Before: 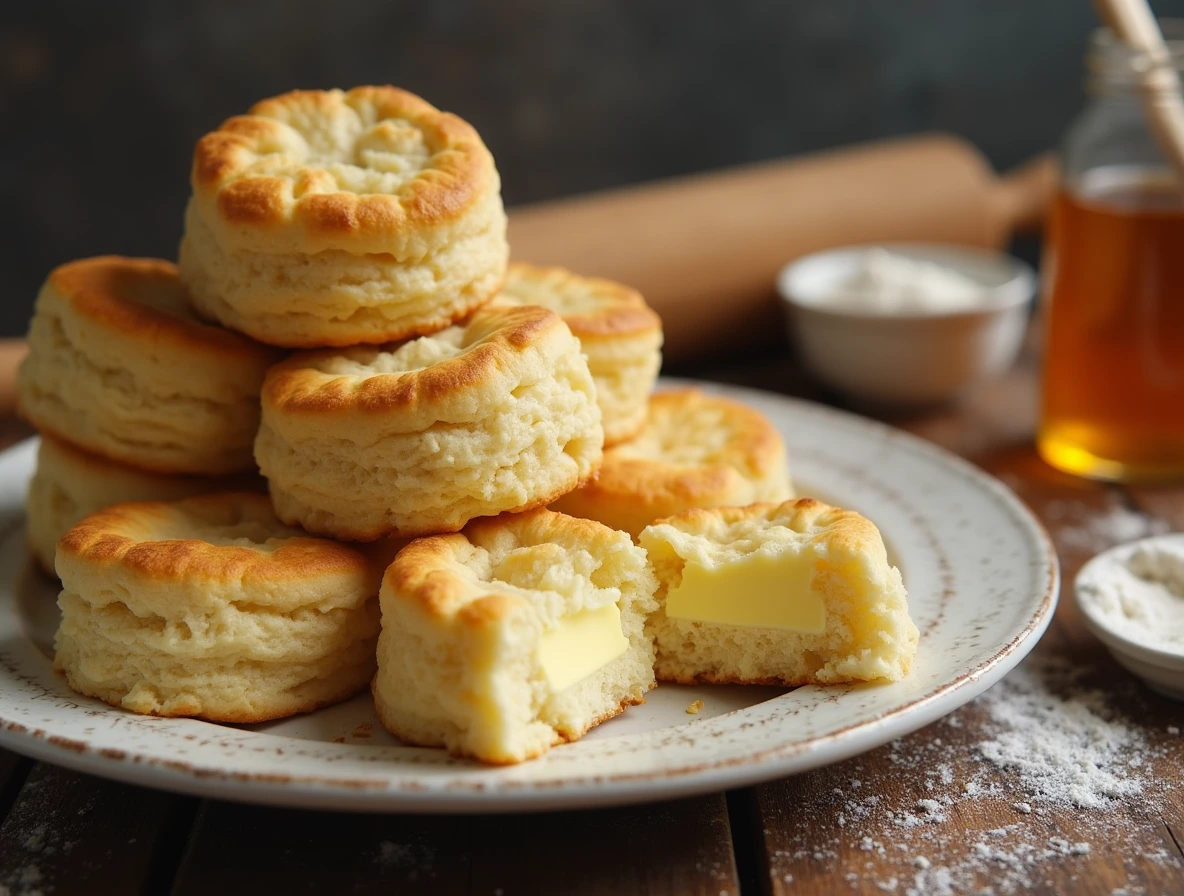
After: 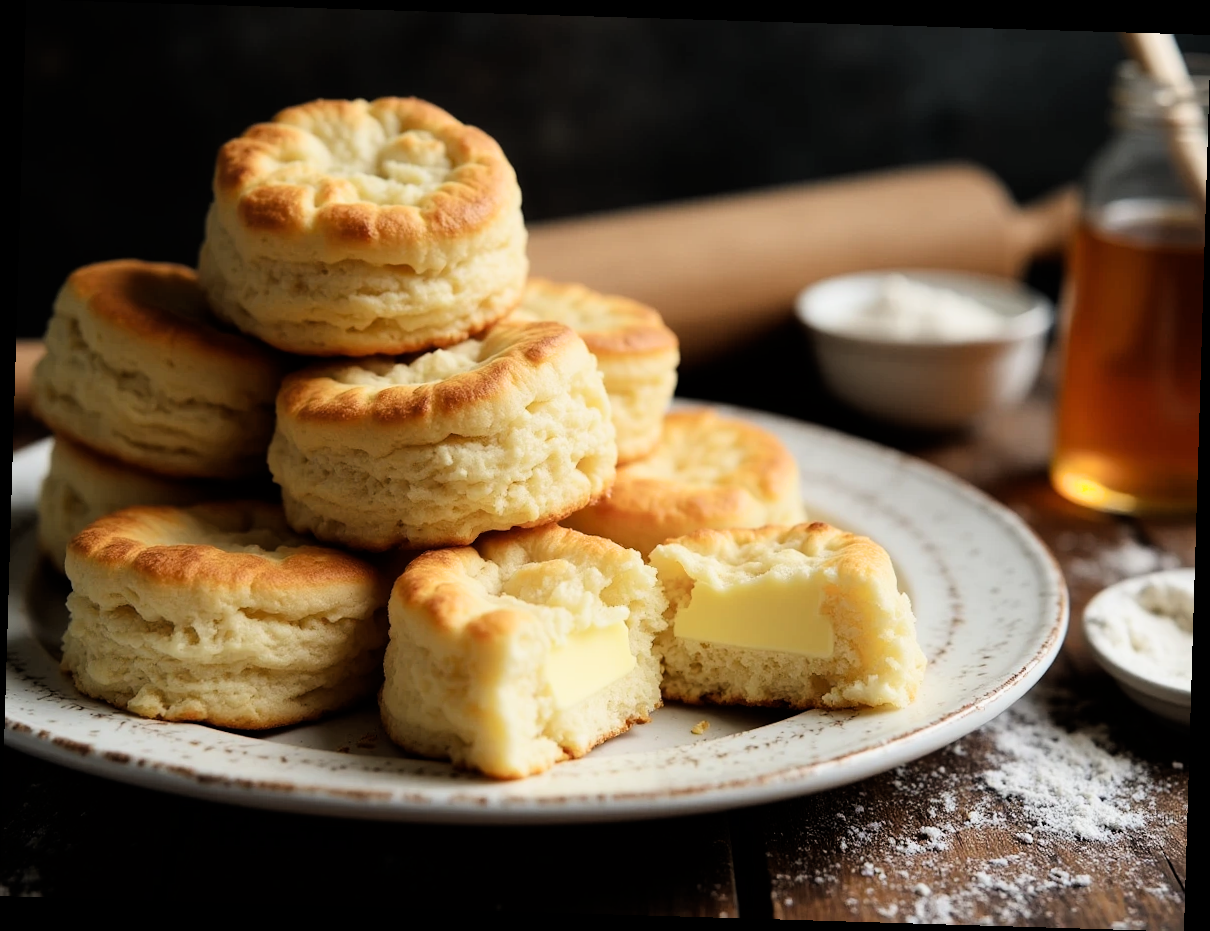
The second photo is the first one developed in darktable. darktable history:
filmic rgb: black relative exposure -5.42 EV, white relative exposure 2.85 EV, dynamic range scaling -37.73%, hardness 4, contrast 1.605, highlights saturation mix -0.93%
white balance: emerald 1
rotate and perspective: rotation 1.72°, automatic cropping off
